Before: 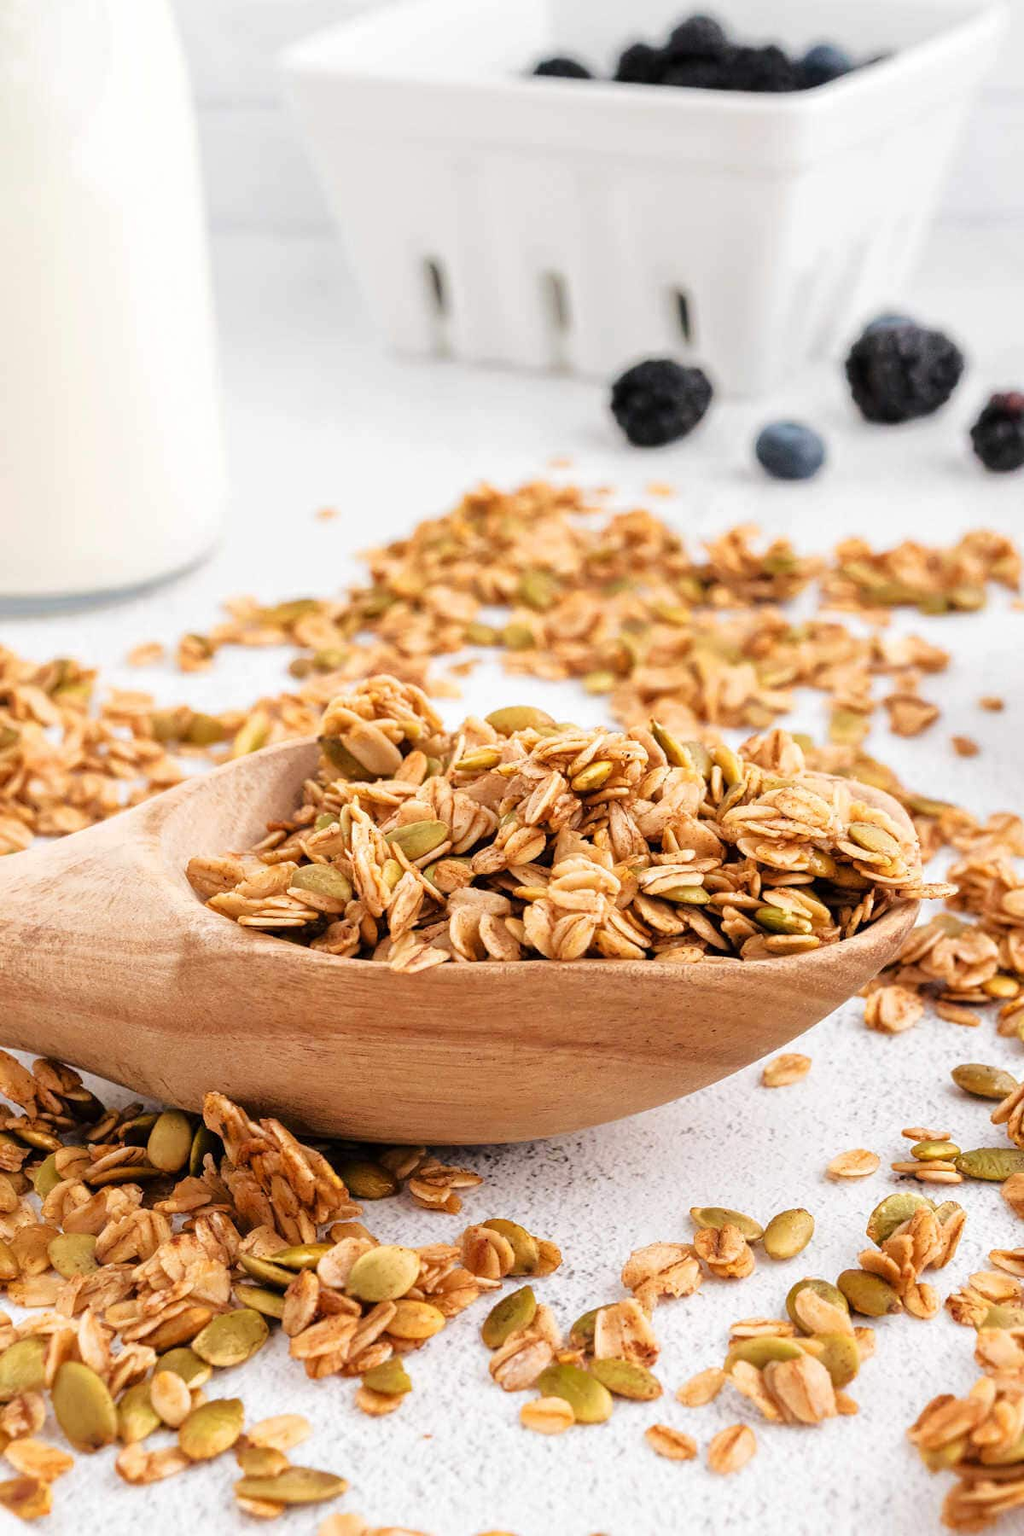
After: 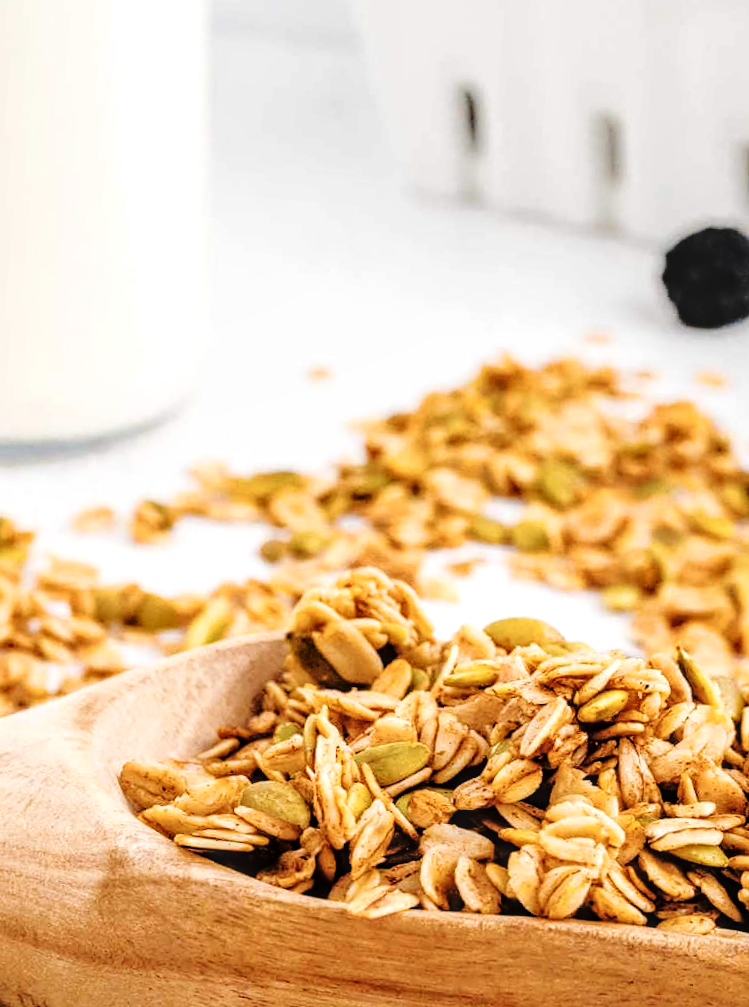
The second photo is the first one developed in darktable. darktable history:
local contrast: detail 130%
base curve: curves: ch0 [(0, 0) (0.073, 0.04) (0.157, 0.139) (0.492, 0.492) (0.758, 0.758) (1, 1)], preserve colors none
tone curve: curves: ch0 [(0, 0) (0.003, 0.01) (0.011, 0.01) (0.025, 0.011) (0.044, 0.019) (0.069, 0.032) (0.1, 0.054) (0.136, 0.088) (0.177, 0.138) (0.224, 0.214) (0.277, 0.297) (0.335, 0.391) (0.399, 0.469) (0.468, 0.551) (0.543, 0.622) (0.623, 0.699) (0.709, 0.775) (0.801, 0.85) (0.898, 0.929) (1, 1)], color space Lab, linked channels, preserve colors none
crop and rotate: angle -4.97°, left 2.188%, top 6.898%, right 27.479%, bottom 30.094%
contrast brightness saturation: contrast 0.104, saturation -0.3
color balance rgb: perceptual saturation grading › global saturation 30.687%
